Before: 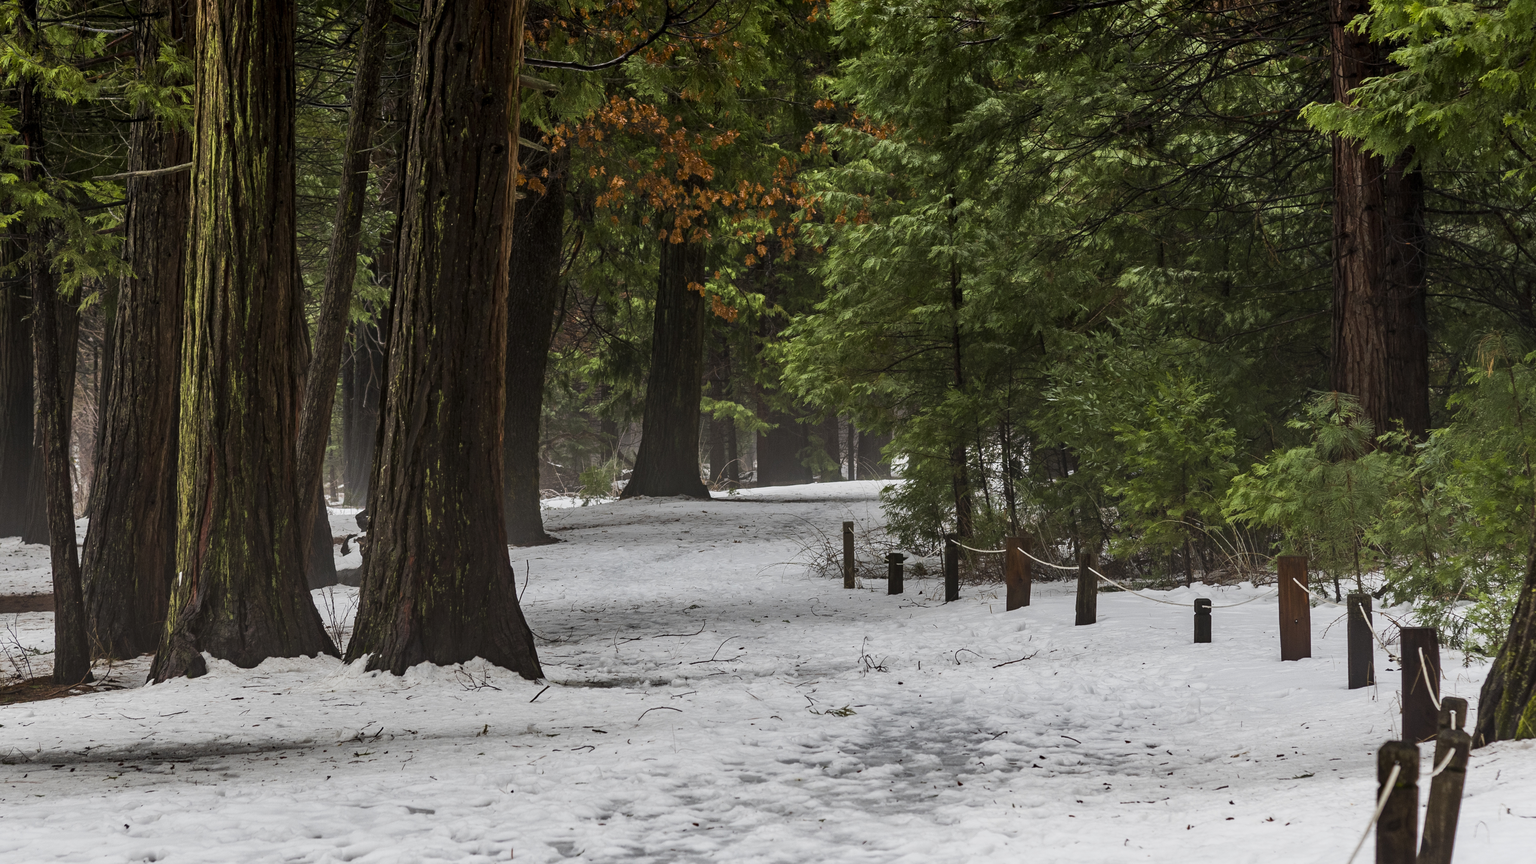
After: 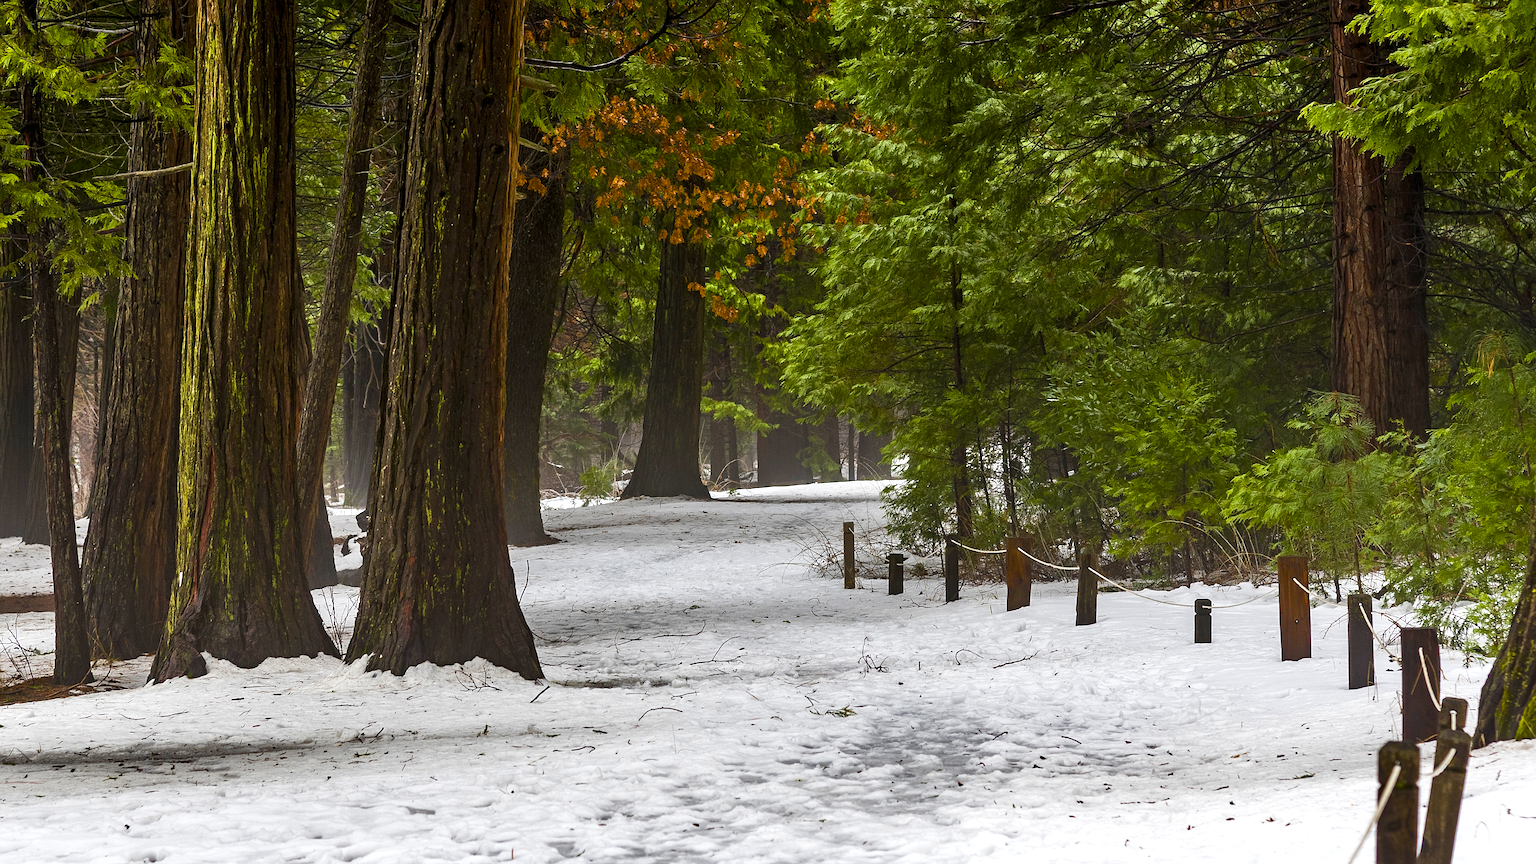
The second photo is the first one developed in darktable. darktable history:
exposure: exposure 0.51 EV, compensate exposure bias true, compensate highlight preservation false
sharpen: on, module defaults
color balance rgb: linear chroma grading › global chroma 15.515%, perceptual saturation grading › global saturation 27.562%, perceptual saturation grading › highlights -25.154%, perceptual saturation grading › shadows 24.335%, global vibrance 20%
